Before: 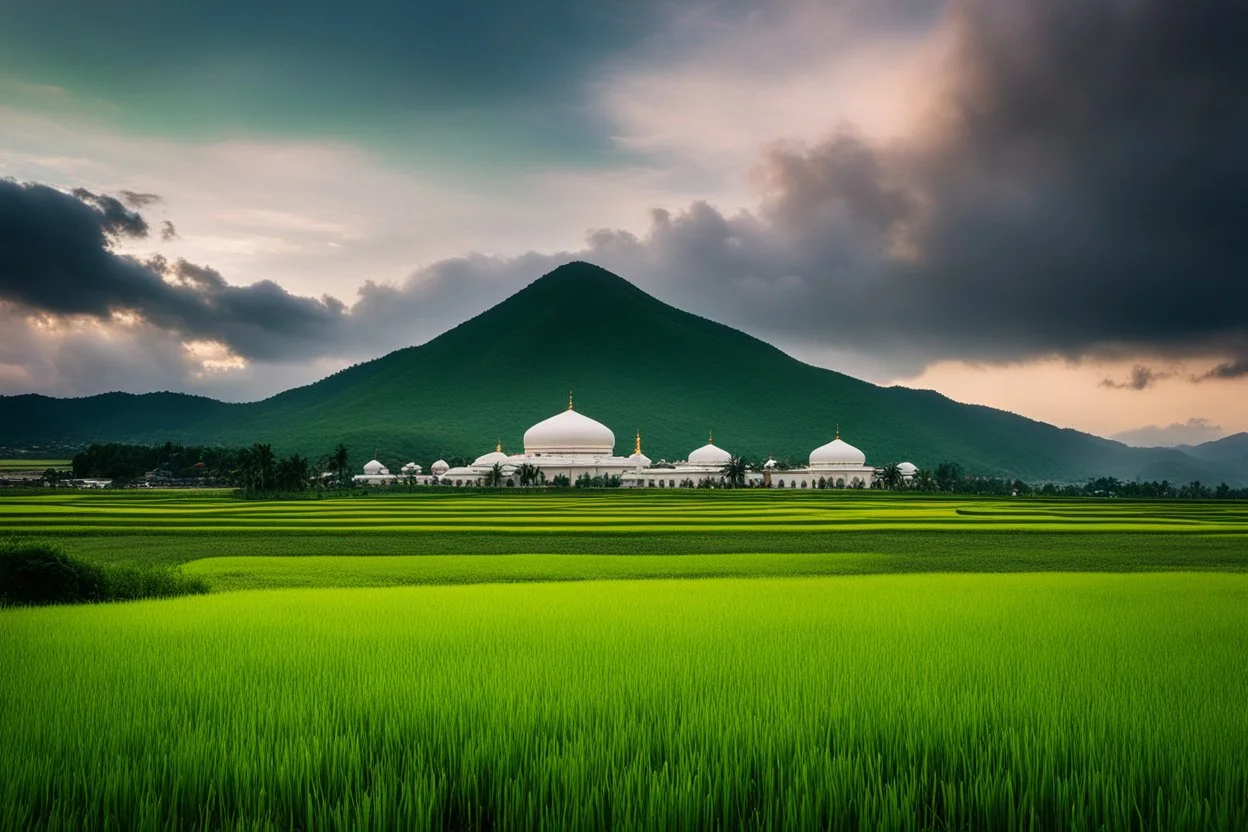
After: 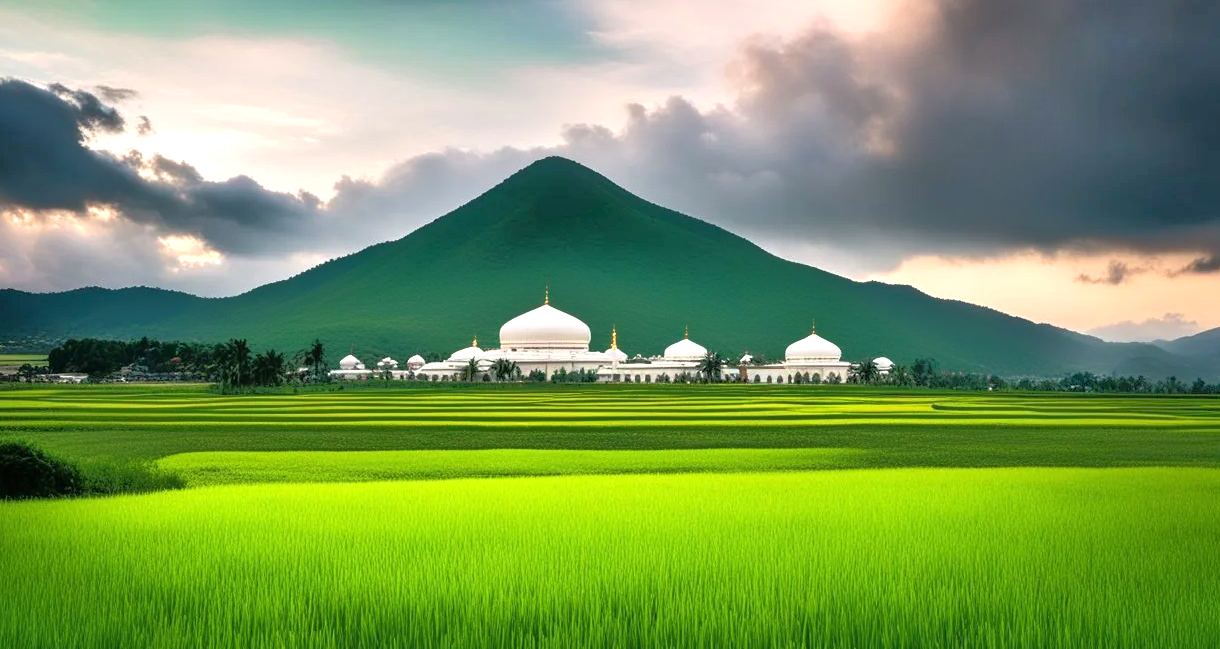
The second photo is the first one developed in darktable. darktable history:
exposure: black level correction 0, exposure 0.689 EV, compensate highlight preservation false
crop and rotate: left 1.945%, top 12.696%, right 0.259%, bottom 9.224%
tone equalizer: -8 EV -0.514 EV, -7 EV -0.32 EV, -6 EV -0.082 EV, -5 EV 0.398 EV, -4 EV 0.945 EV, -3 EV 0.823 EV, -2 EV -0.013 EV, -1 EV 0.137 EV, +0 EV -0.034 EV
